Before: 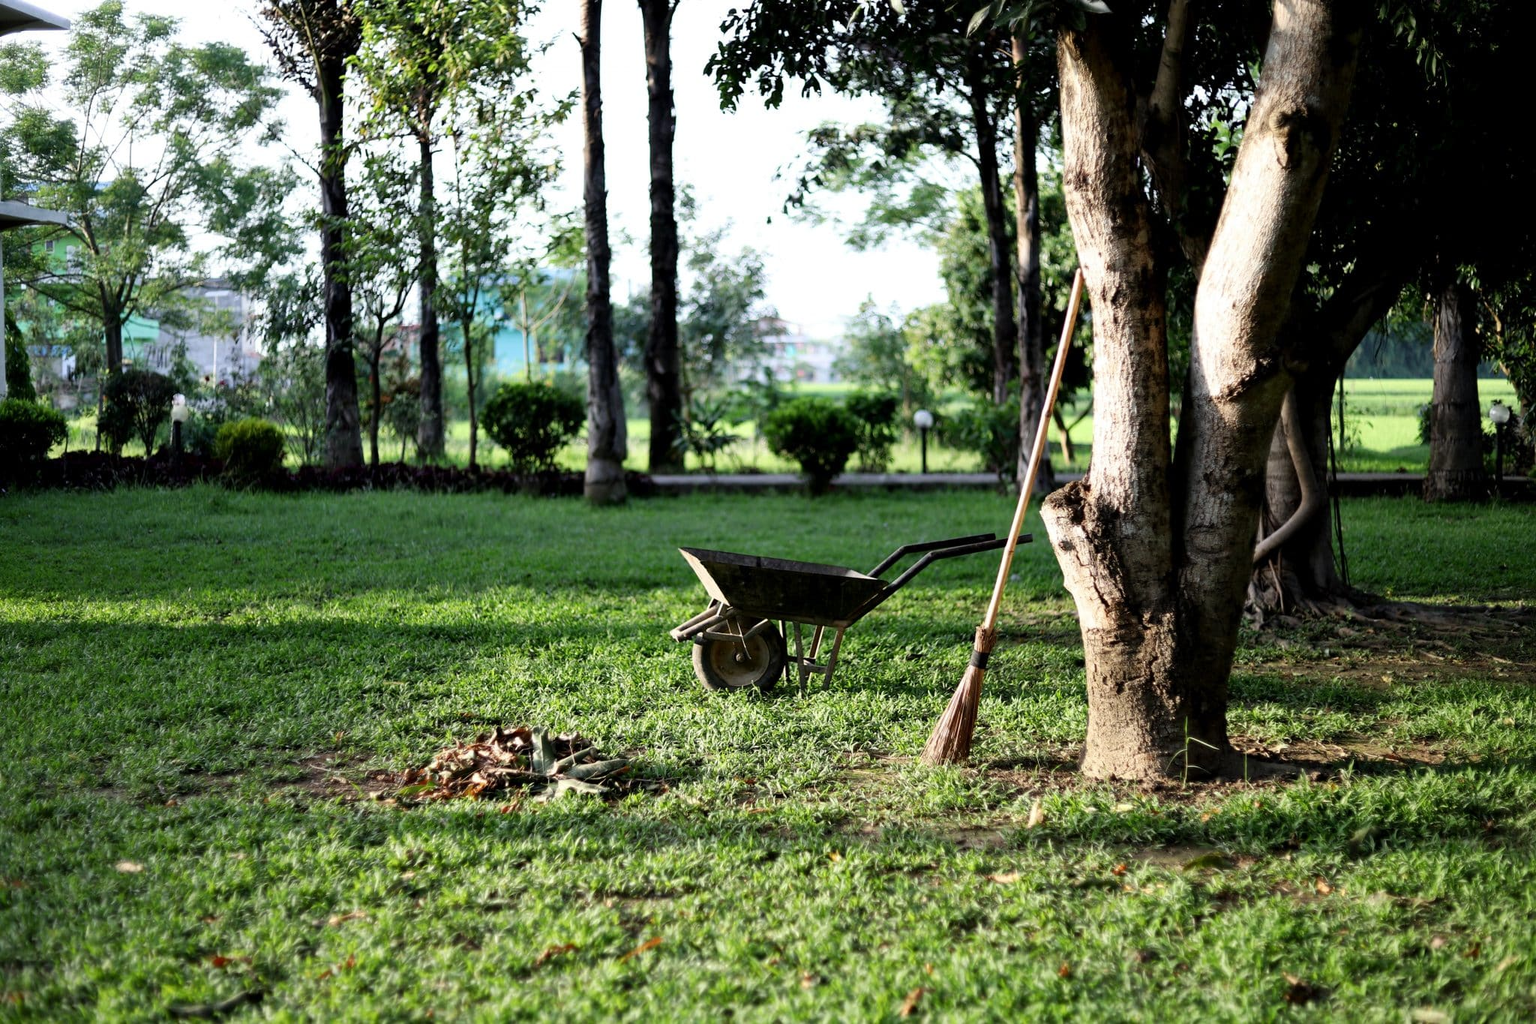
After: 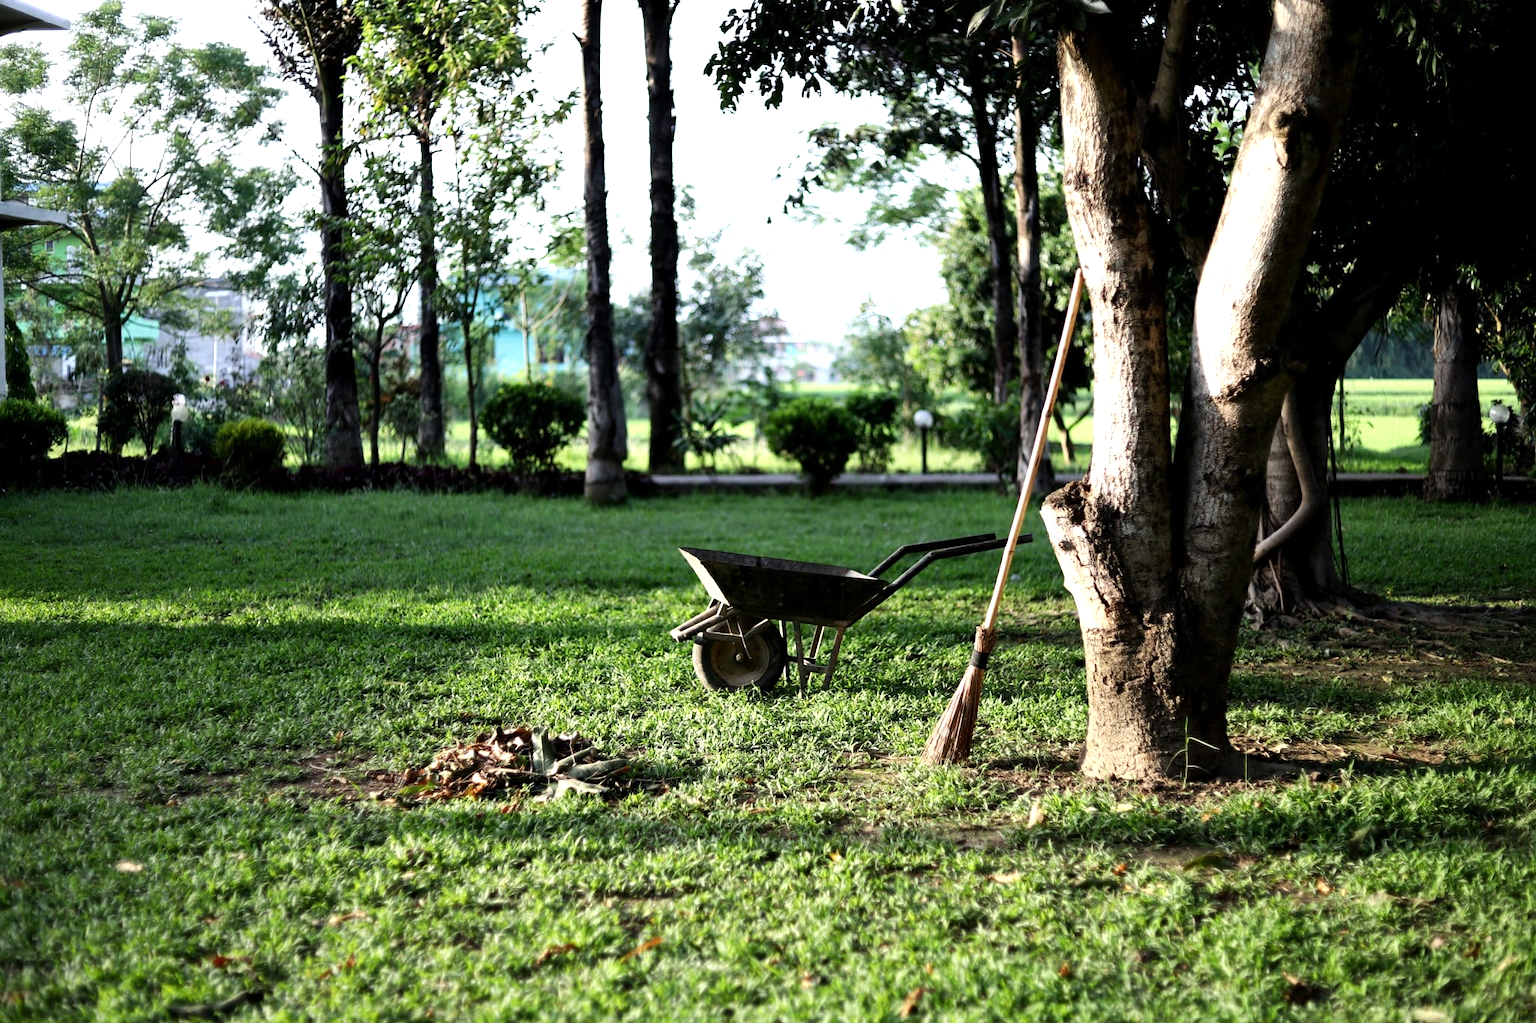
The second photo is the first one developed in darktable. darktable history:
tone equalizer: -8 EV -0.421 EV, -7 EV -0.393 EV, -6 EV -0.371 EV, -5 EV -0.208 EV, -3 EV 0.19 EV, -2 EV 0.311 EV, -1 EV 0.409 EV, +0 EV 0.412 EV, edges refinement/feathering 500, mask exposure compensation -1.57 EV, preserve details no
